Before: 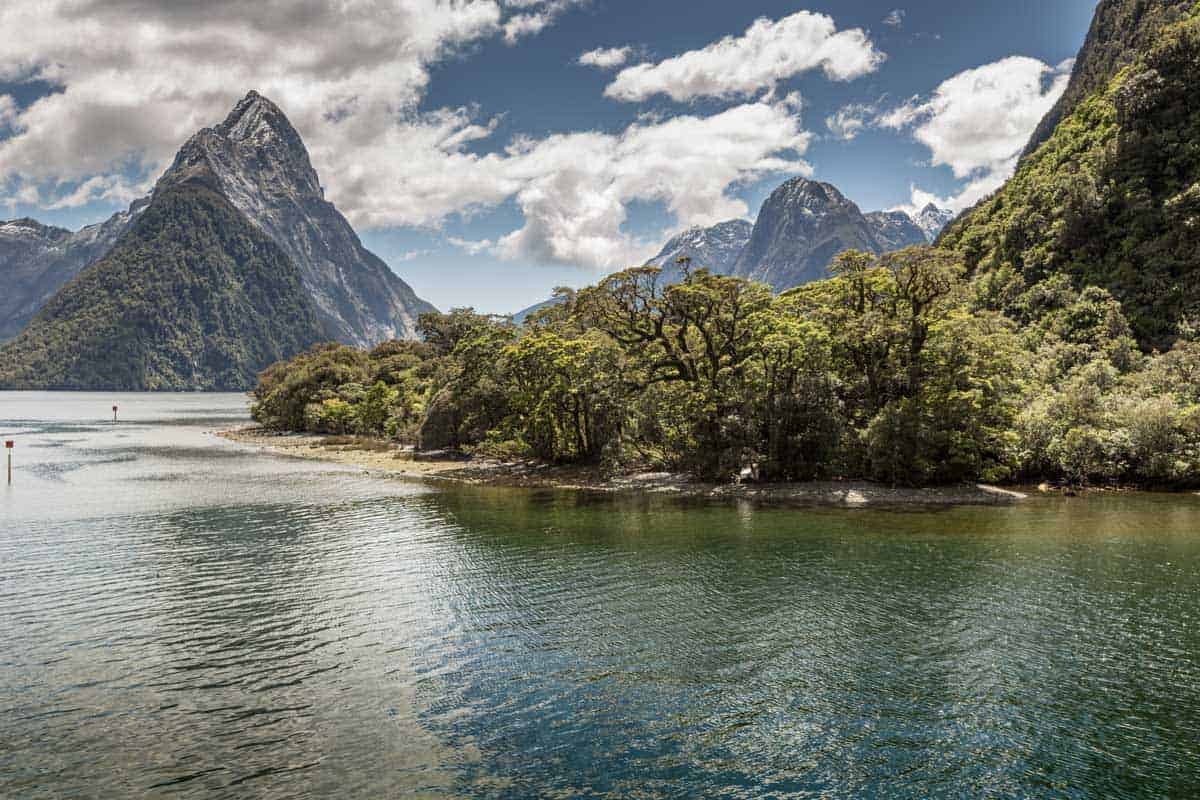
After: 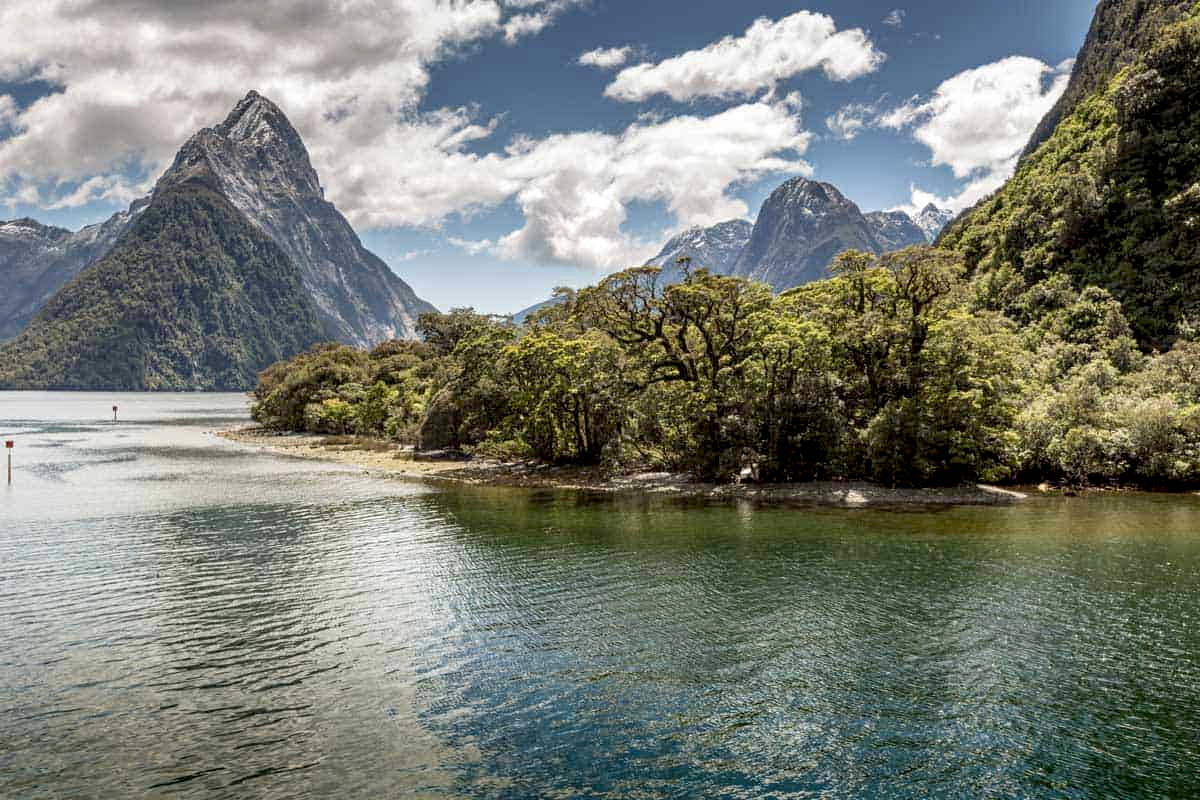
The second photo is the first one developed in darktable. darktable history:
exposure: black level correction 0.007, exposure 0.159 EV, compensate highlight preservation false
white balance: emerald 1
